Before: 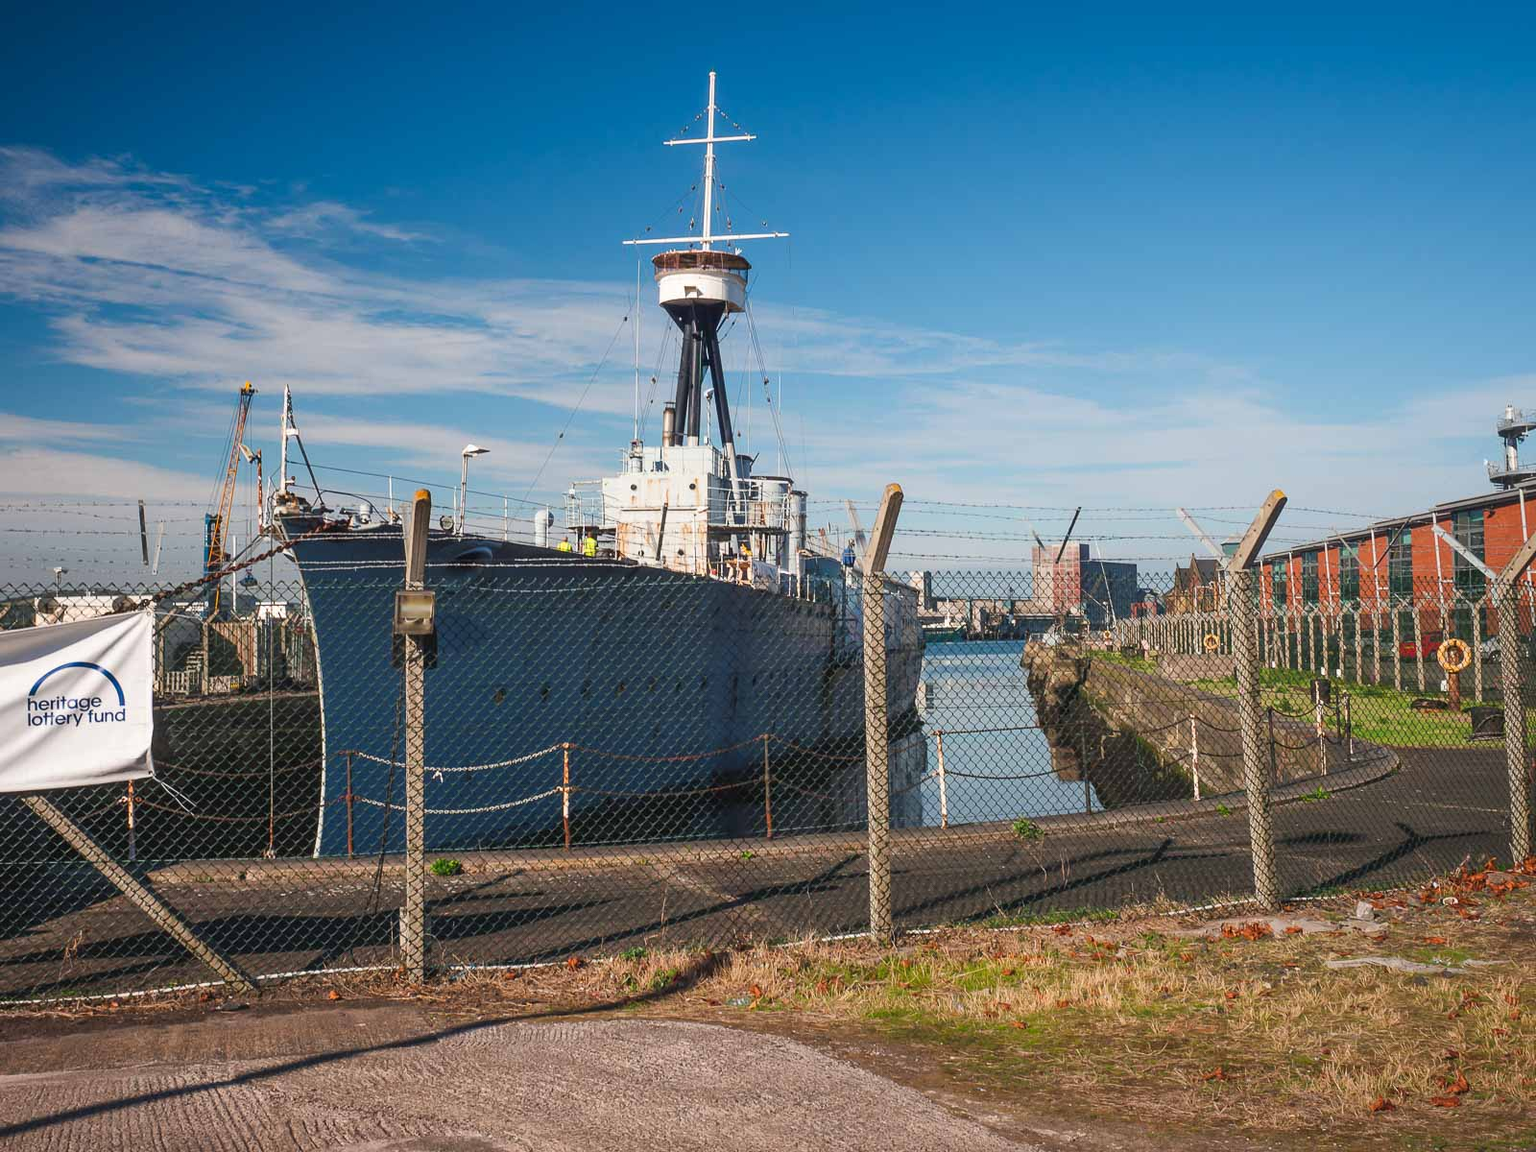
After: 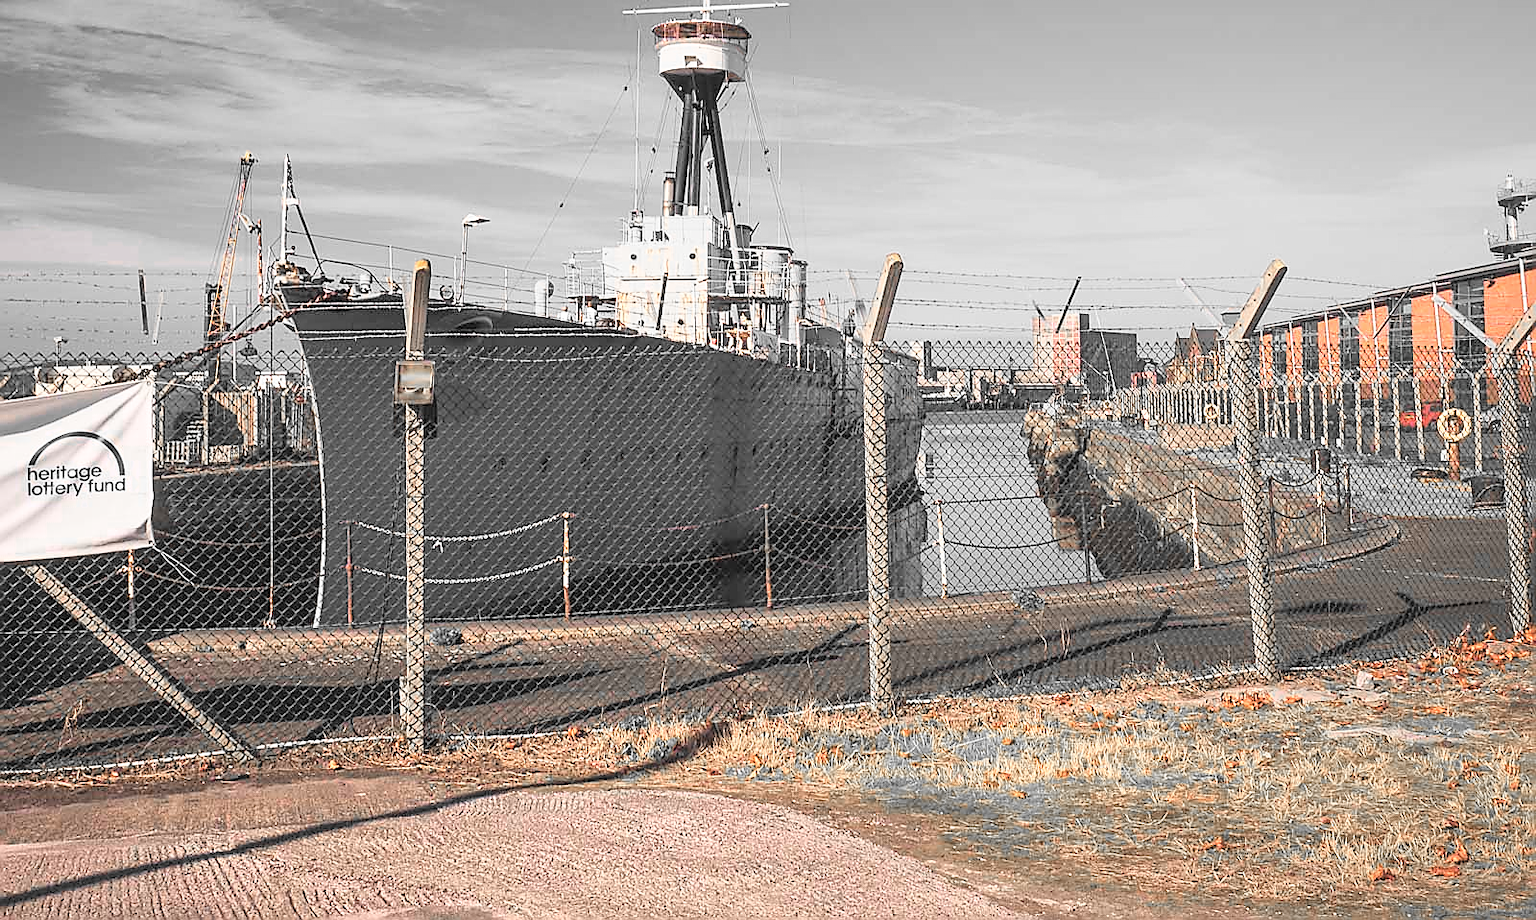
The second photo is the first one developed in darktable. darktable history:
crop and rotate: top 20.054%
filmic rgb: black relative exposure -16 EV, white relative exposure 2.91 EV, threshold 3 EV, hardness 10, enable highlight reconstruction true
contrast brightness saturation: contrast 0.105, brightness 0.292, saturation 0.138
color zones: curves: ch0 [(0, 0.65) (0.096, 0.644) (0.221, 0.539) (0.429, 0.5) (0.571, 0.5) (0.714, 0.5) (0.857, 0.5) (1, 0.65)]; ch1 [(0, 0.5) (0.143, 0.5) (0.257, -0.002) (0.429, 0.04) (0.571, -0.001) (0.714, -0.015) (0.857, 0.024) (1, 0.5)]
sharpen: radius 1.35, amount 1.268, threshold 0.65
